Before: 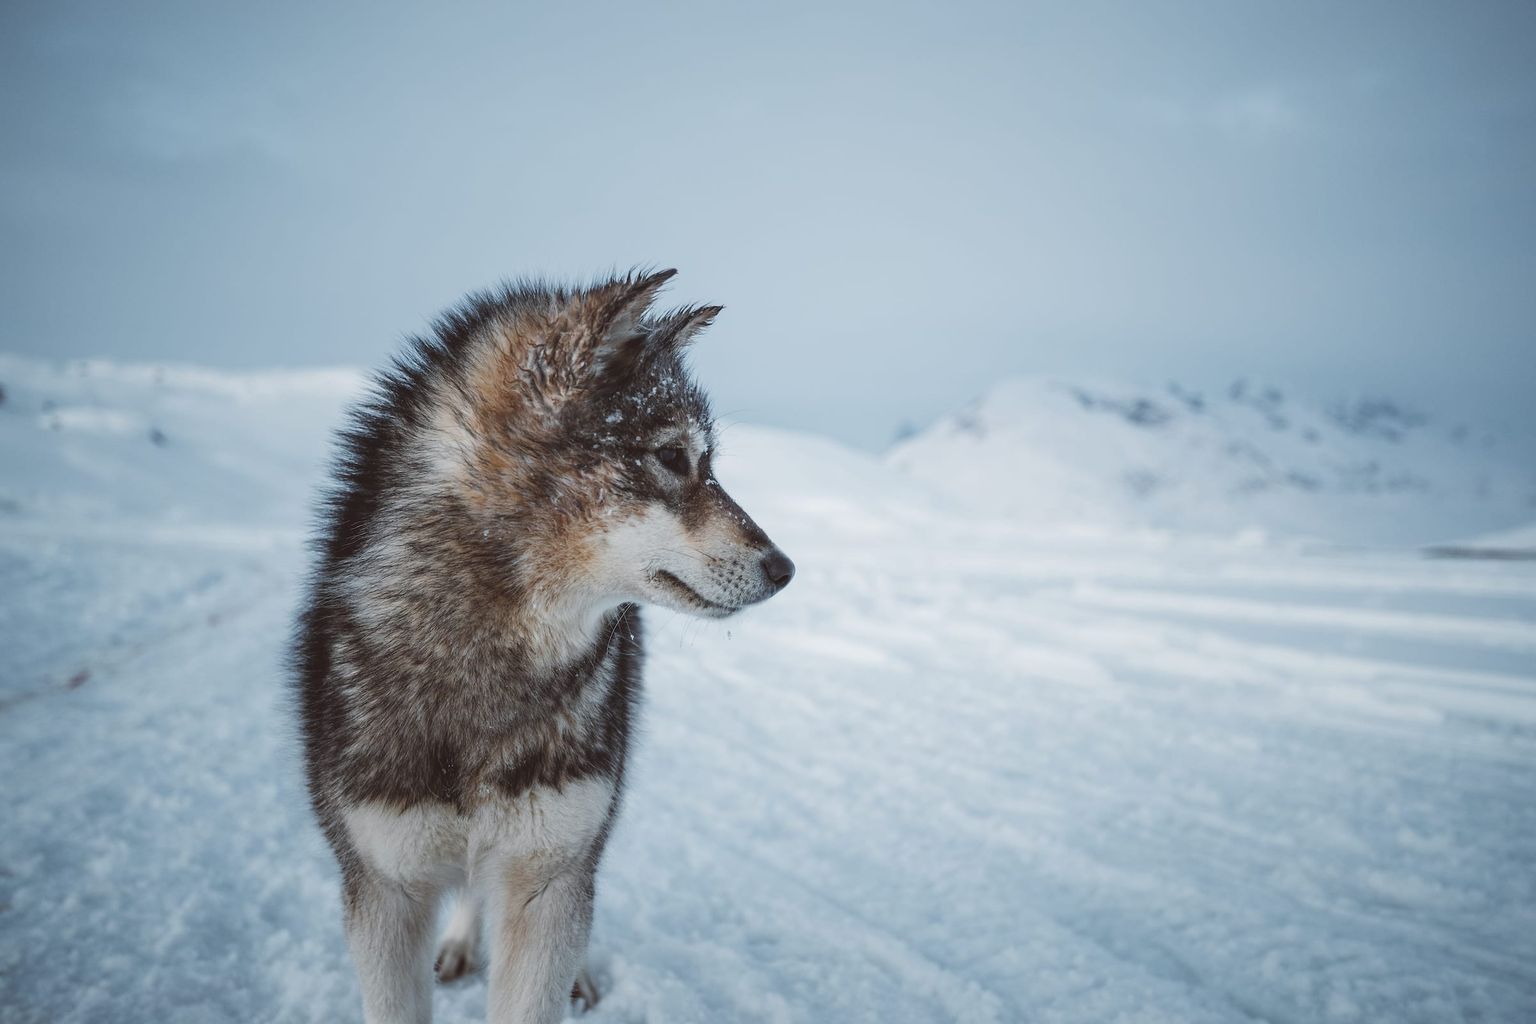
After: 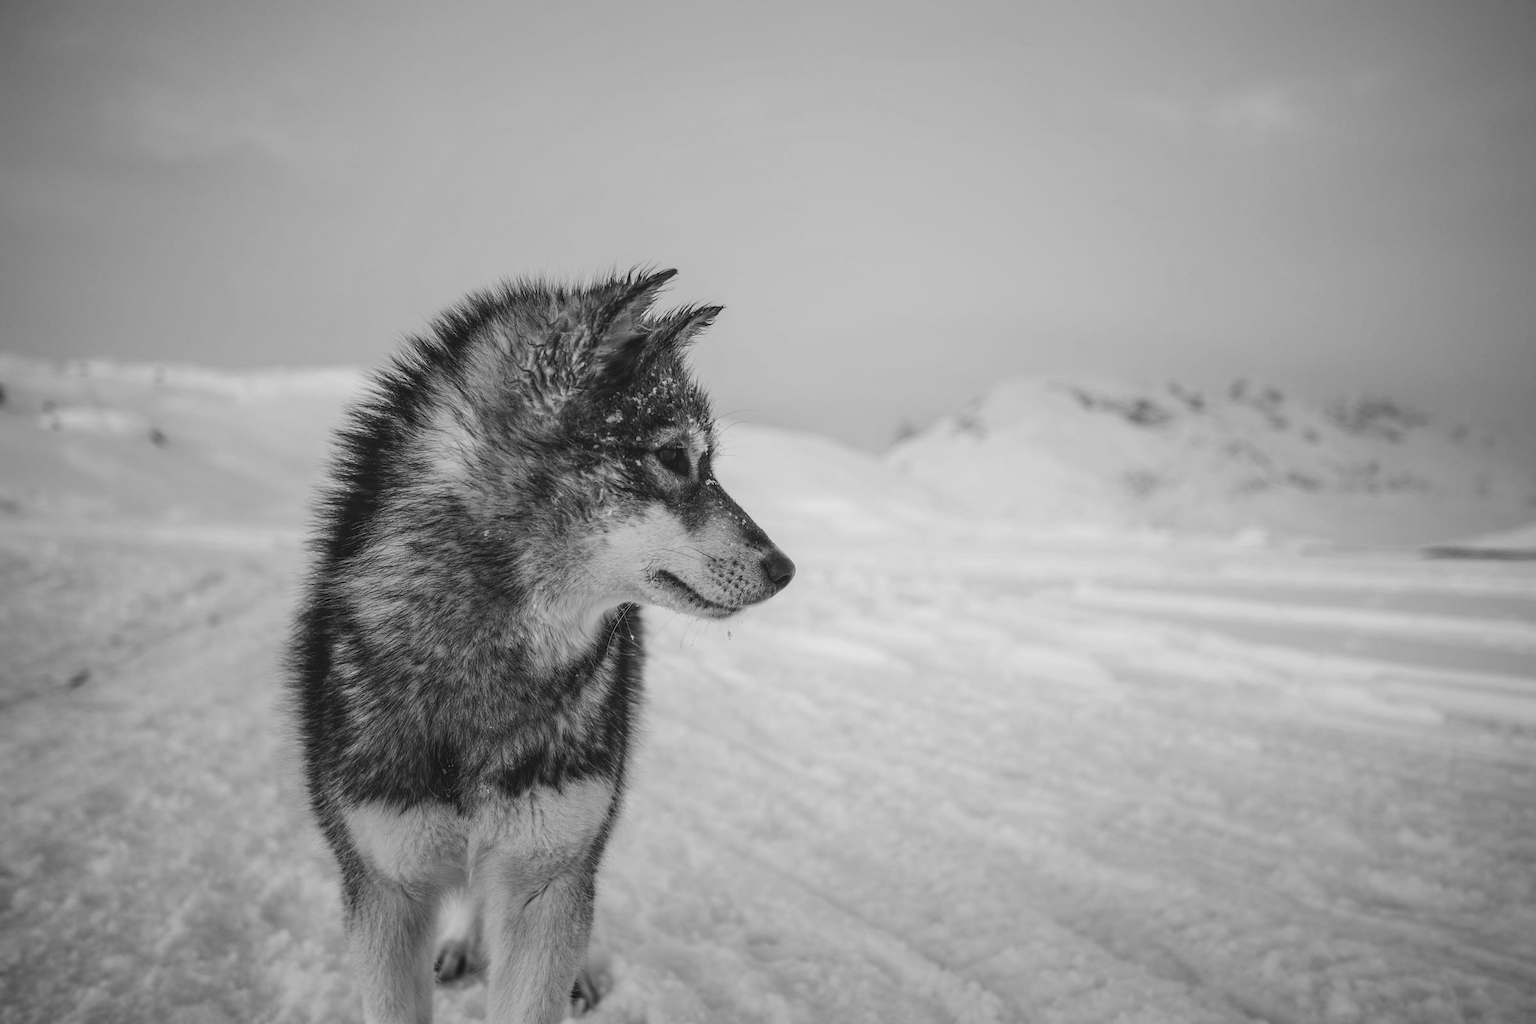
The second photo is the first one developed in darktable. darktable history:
local contrast: on, module defaults
color balance: lift [1.005, 0.99, 1.007, 1.01], gamma [1, 1.034, 1.032, 0.966], gain [0.873, 1.055, 1.067, 0.933]
monochrome: size 1
